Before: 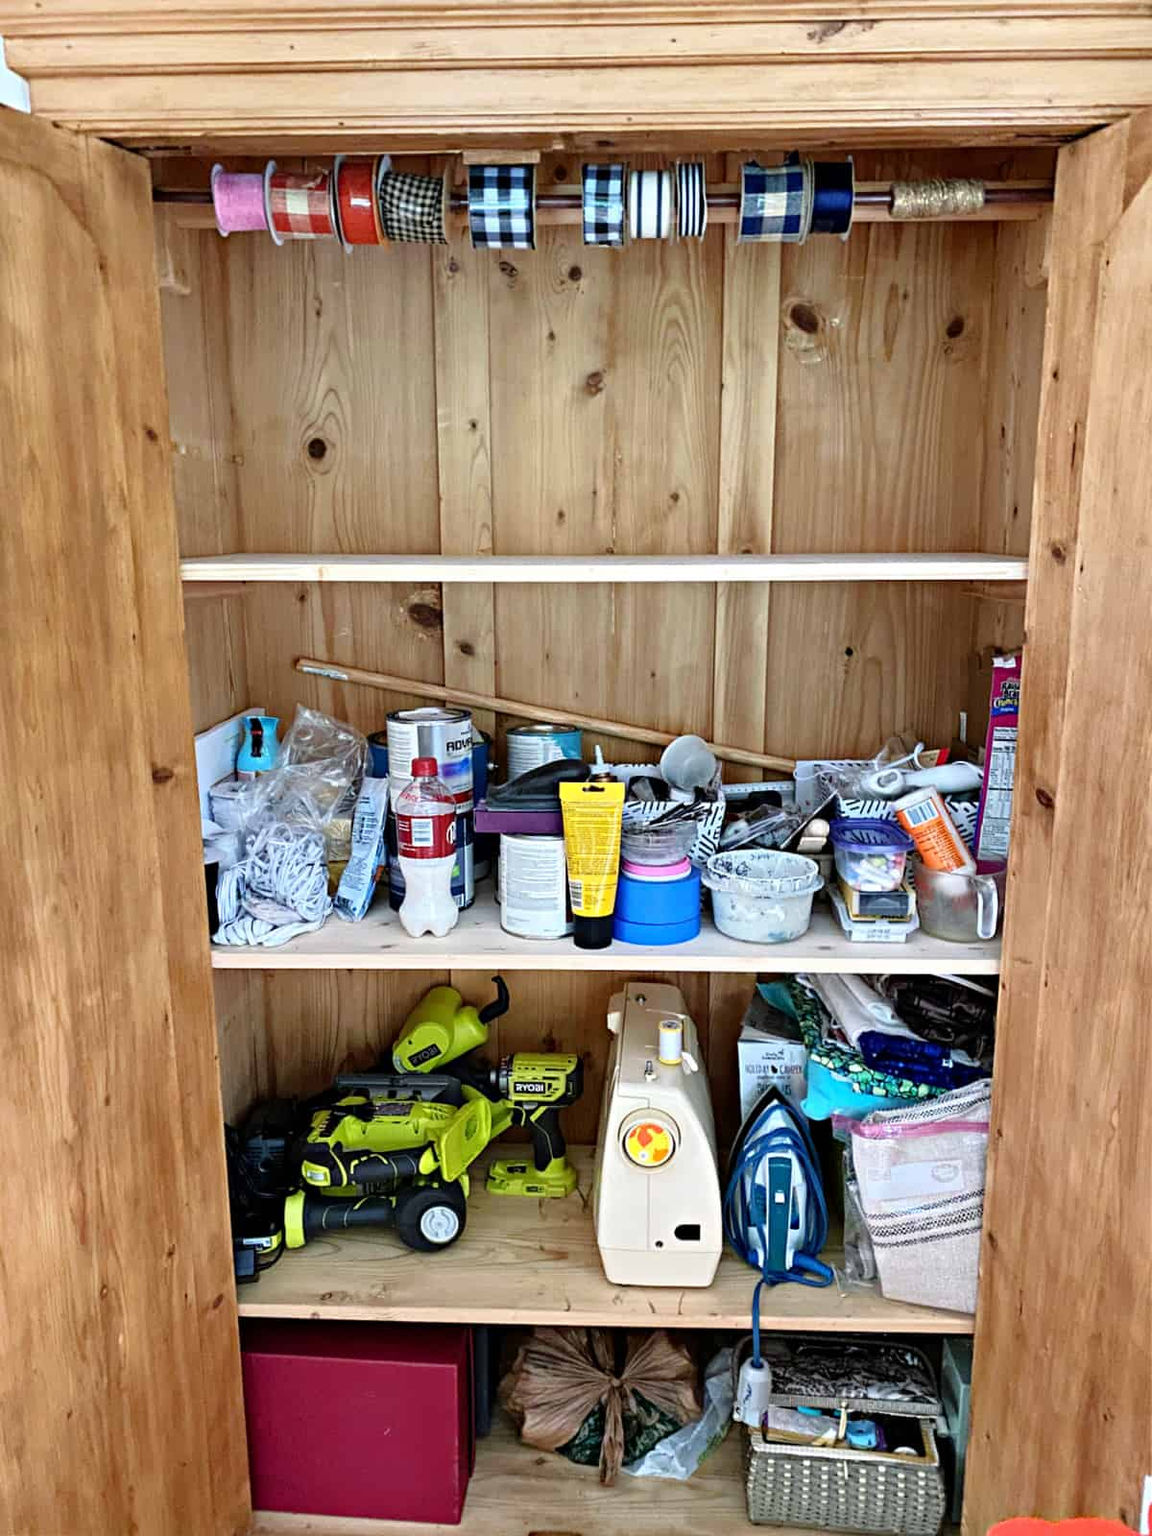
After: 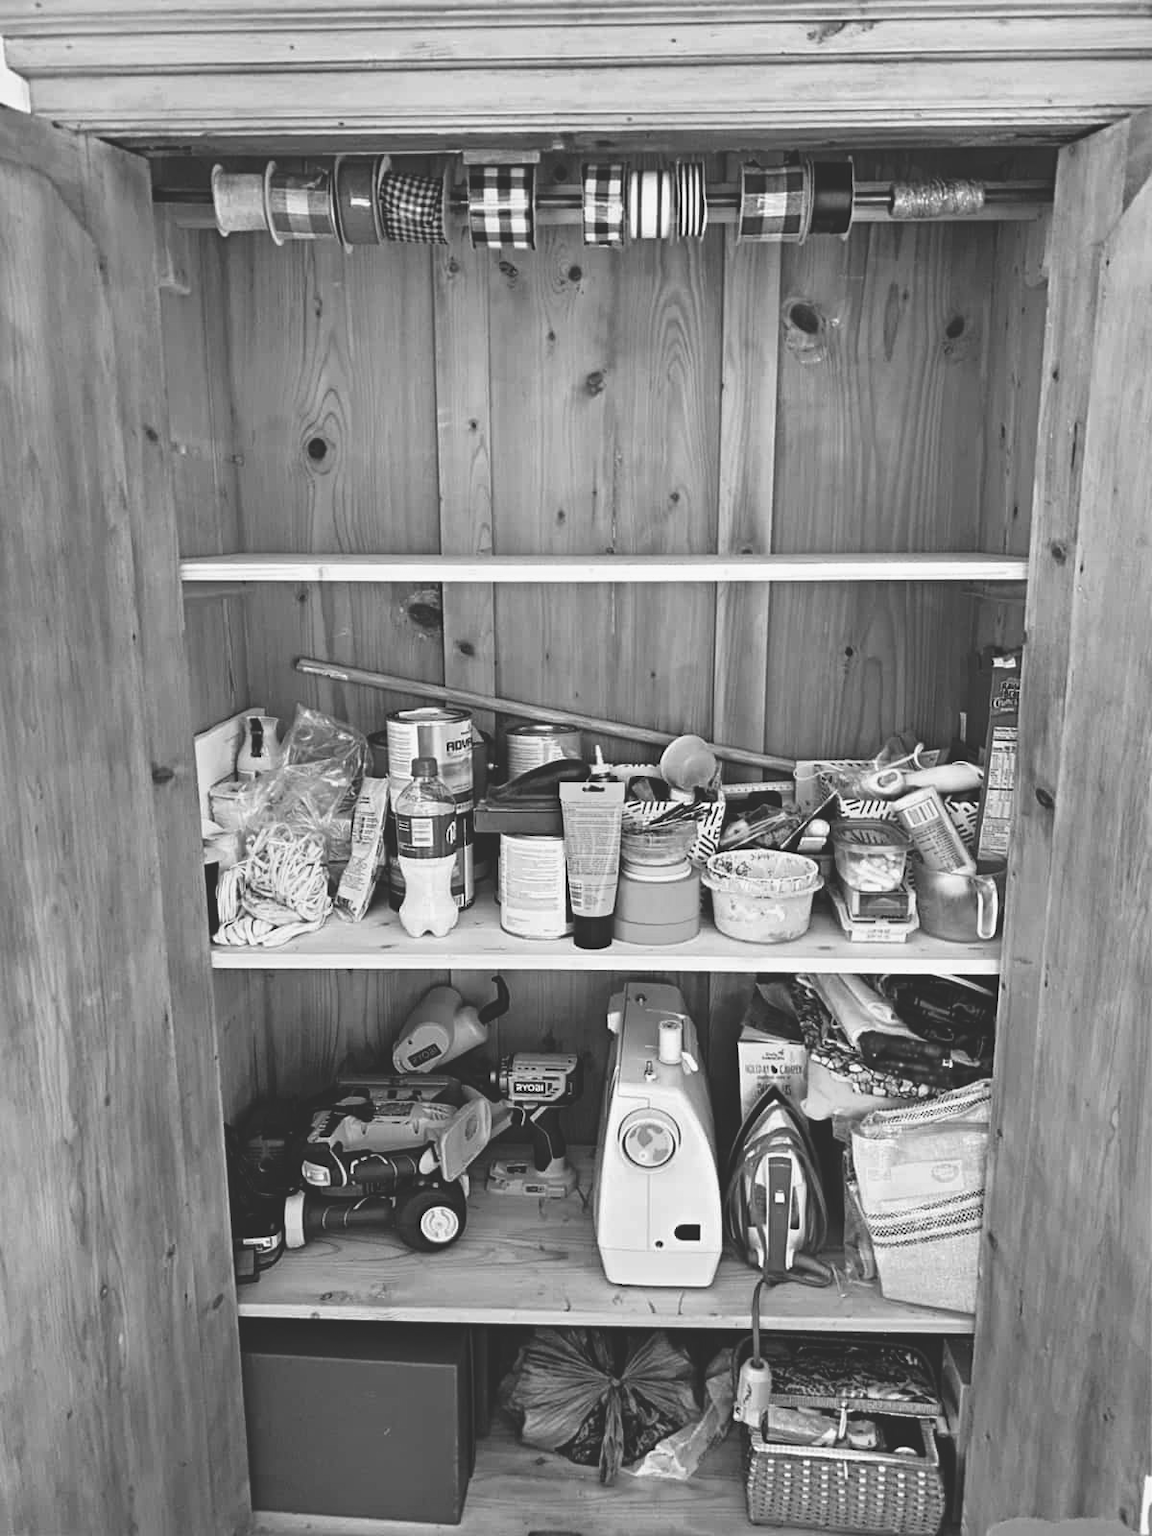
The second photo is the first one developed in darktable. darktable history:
exposure: black level correction -0.028, compensate highlight preservation false
color calibration: output gray [0.21, 0.42, 0.37, 0], gray › normalize channels true, illuminant same as pipeline (D50), adaptation XYZ, x 0.346, y 0.359, gamut compression 0
tone equalizer: on, module defaults
